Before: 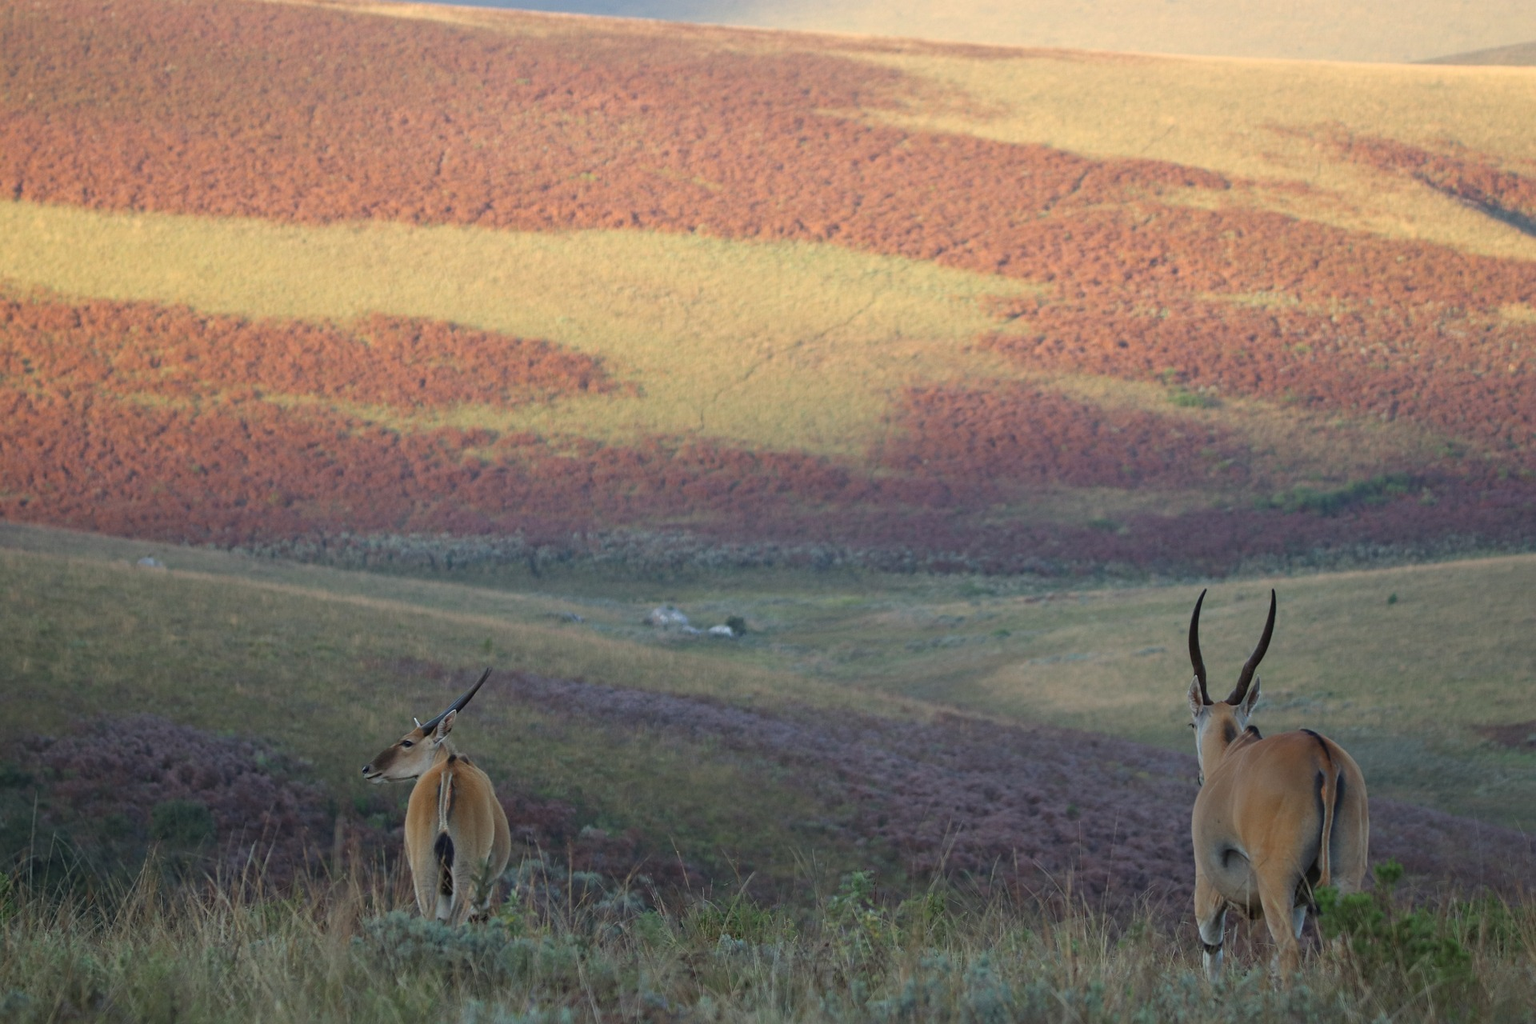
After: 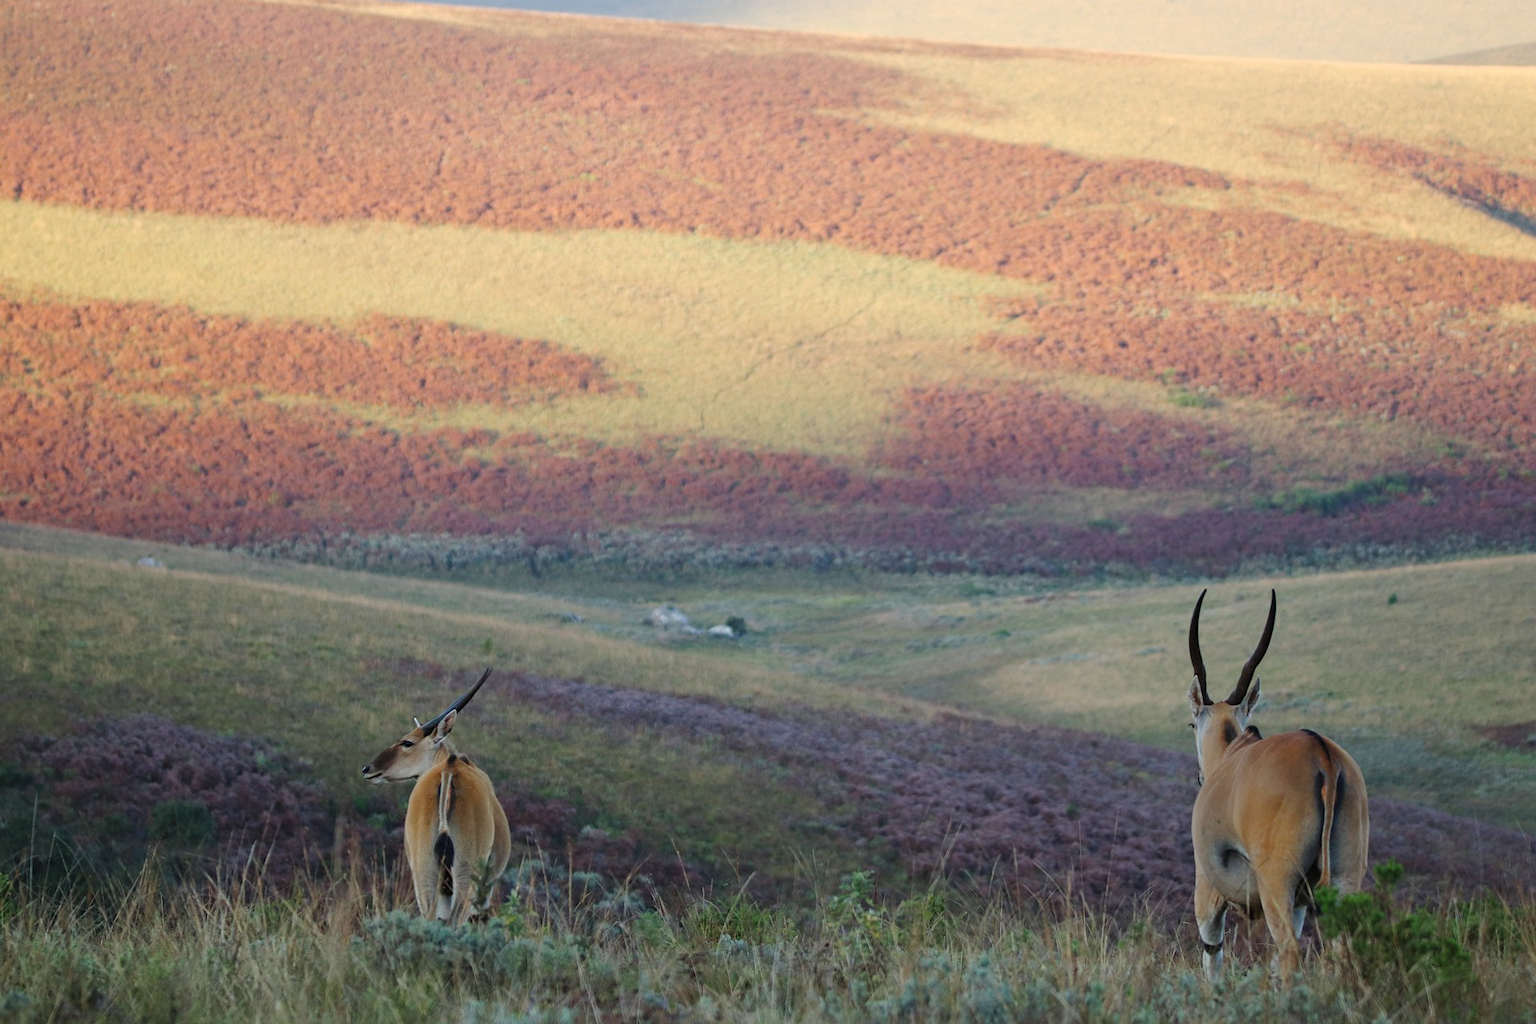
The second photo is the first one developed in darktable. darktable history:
tone curve: curves: ch0 [(0, 0) (0.033, 0.016) (0.171, 0.127) (0.33, 0.331) (0.432, 0.475) (0.601, 0.665) (0.843, 0.876) (1, 1)]; ch1 [(0, 0) (0.339, 0.349) (0.445, 0.42) (0.476, 0.47) (0.501, 0.499) (0.516, 0.525) (0.548, 0.563) (0.584, 0.633) (0.728, 0.746) (1, 1)]; ch2 [(0, 0) (0.327, 0.324) (0.417, 0.44) (0.46, 0.453) (0.502, 0.498) (0.517, 0.524) (0.53, 0.554) (0.579, 0.599) (0.745, 0.704) (1, 1)], preserve colors none
